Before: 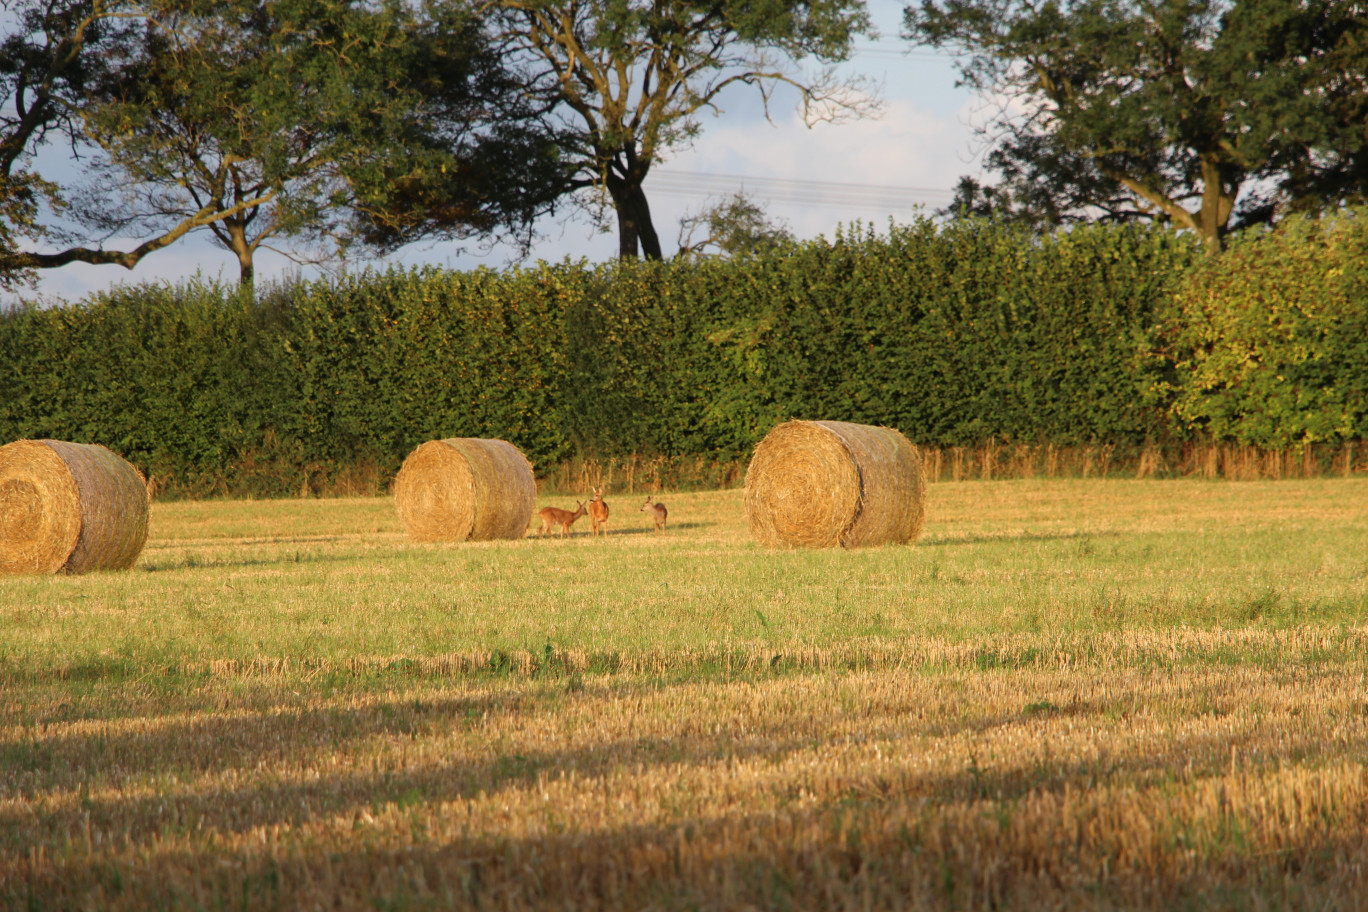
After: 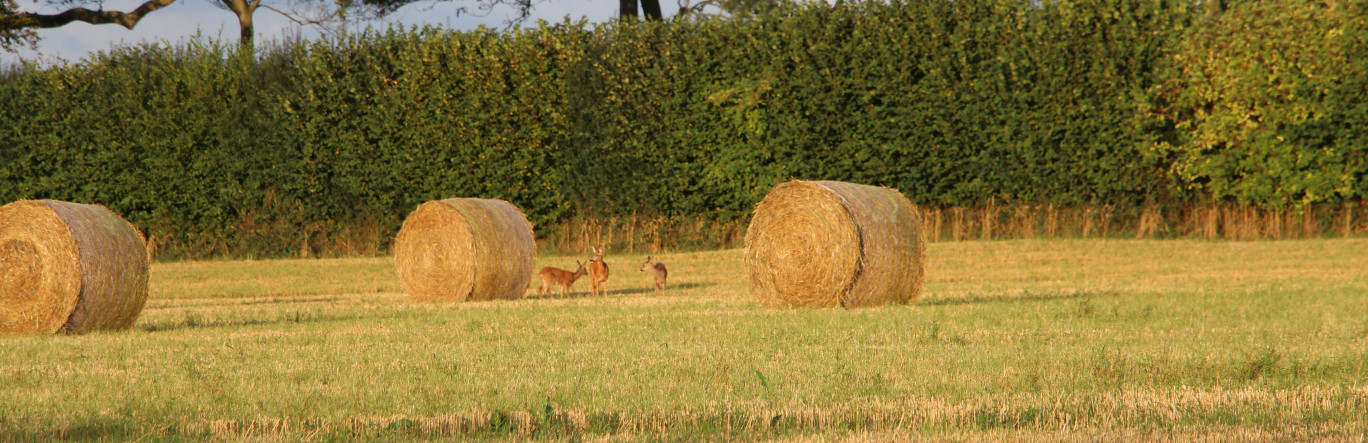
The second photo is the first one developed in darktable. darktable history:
crop and rotate: top 26.389%, bottom 25.013%
exposure: exposure -0.069 EV, compensate highlight preservation false
